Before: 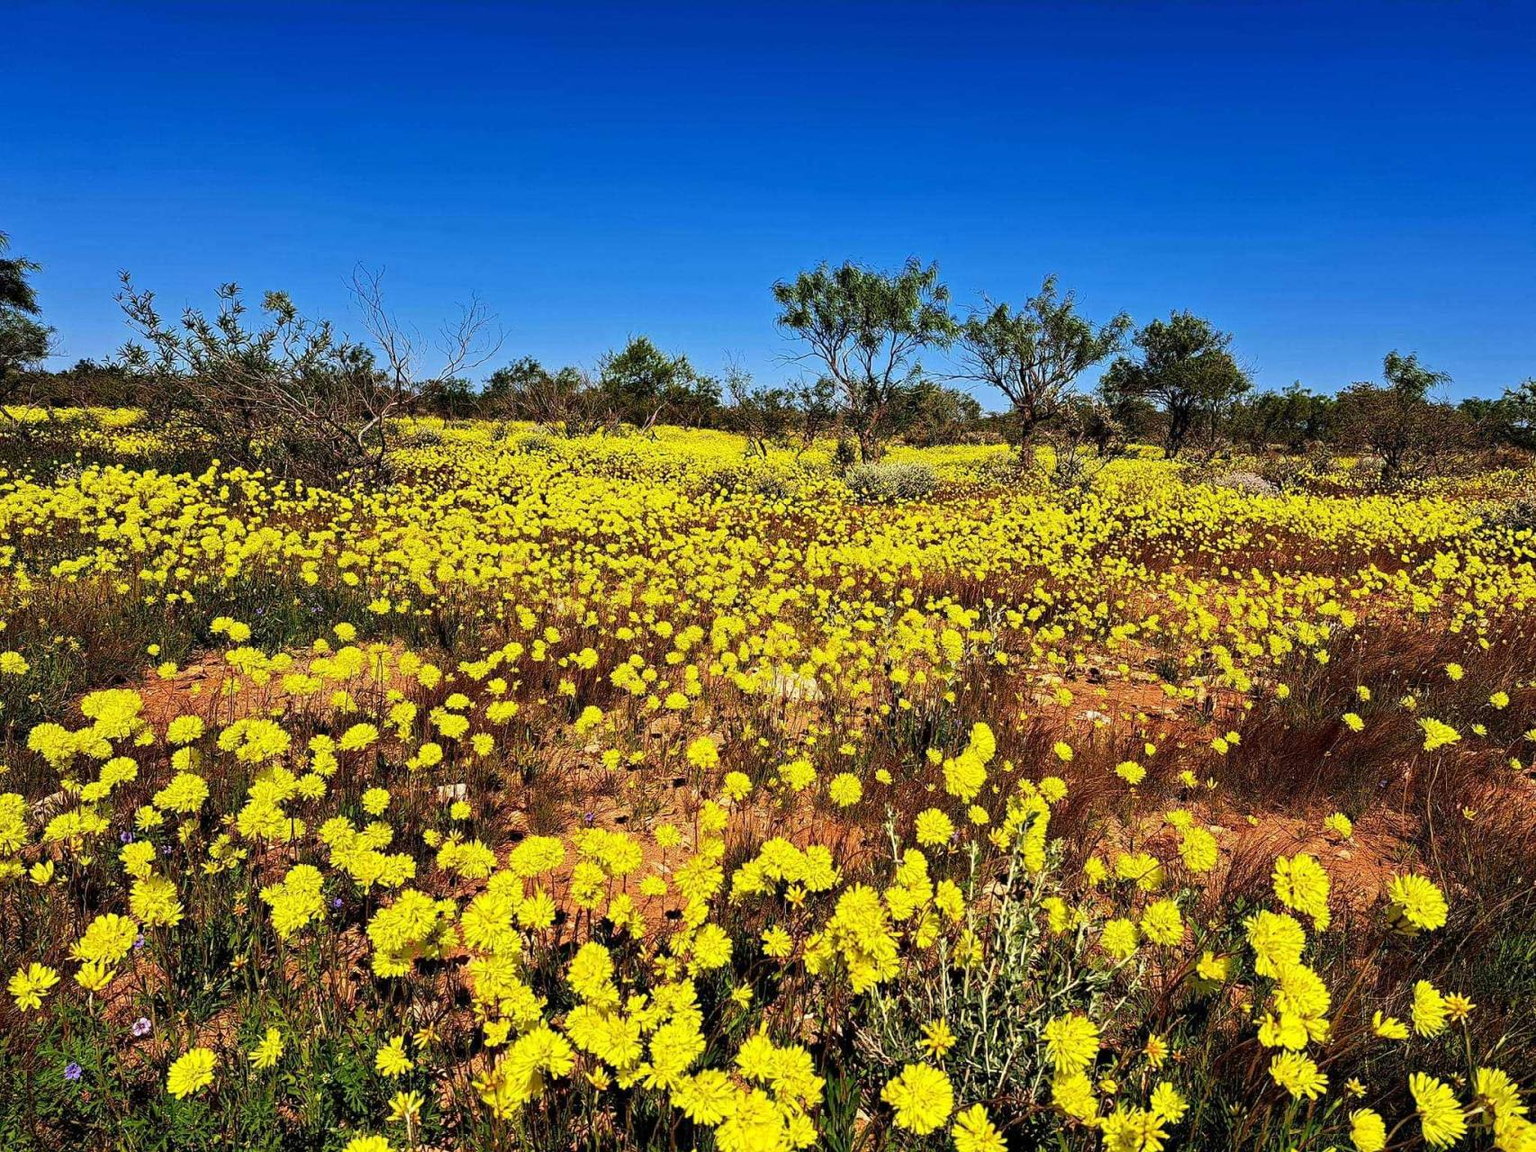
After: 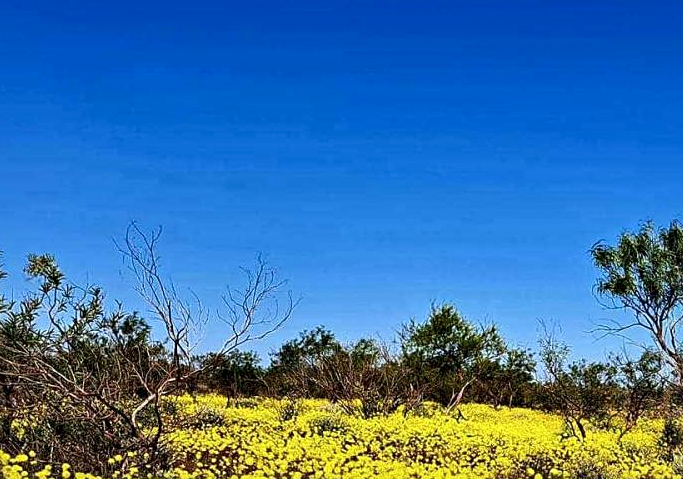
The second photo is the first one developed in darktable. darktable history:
local contrast: mode bilateral grid, contrast 25, coarseness 59, detail 151%, midtone range 0.2
sharpen: amount 0.206
crop: left 15.638%, top 5.462%, right 44.271%, bottom 57.076%
